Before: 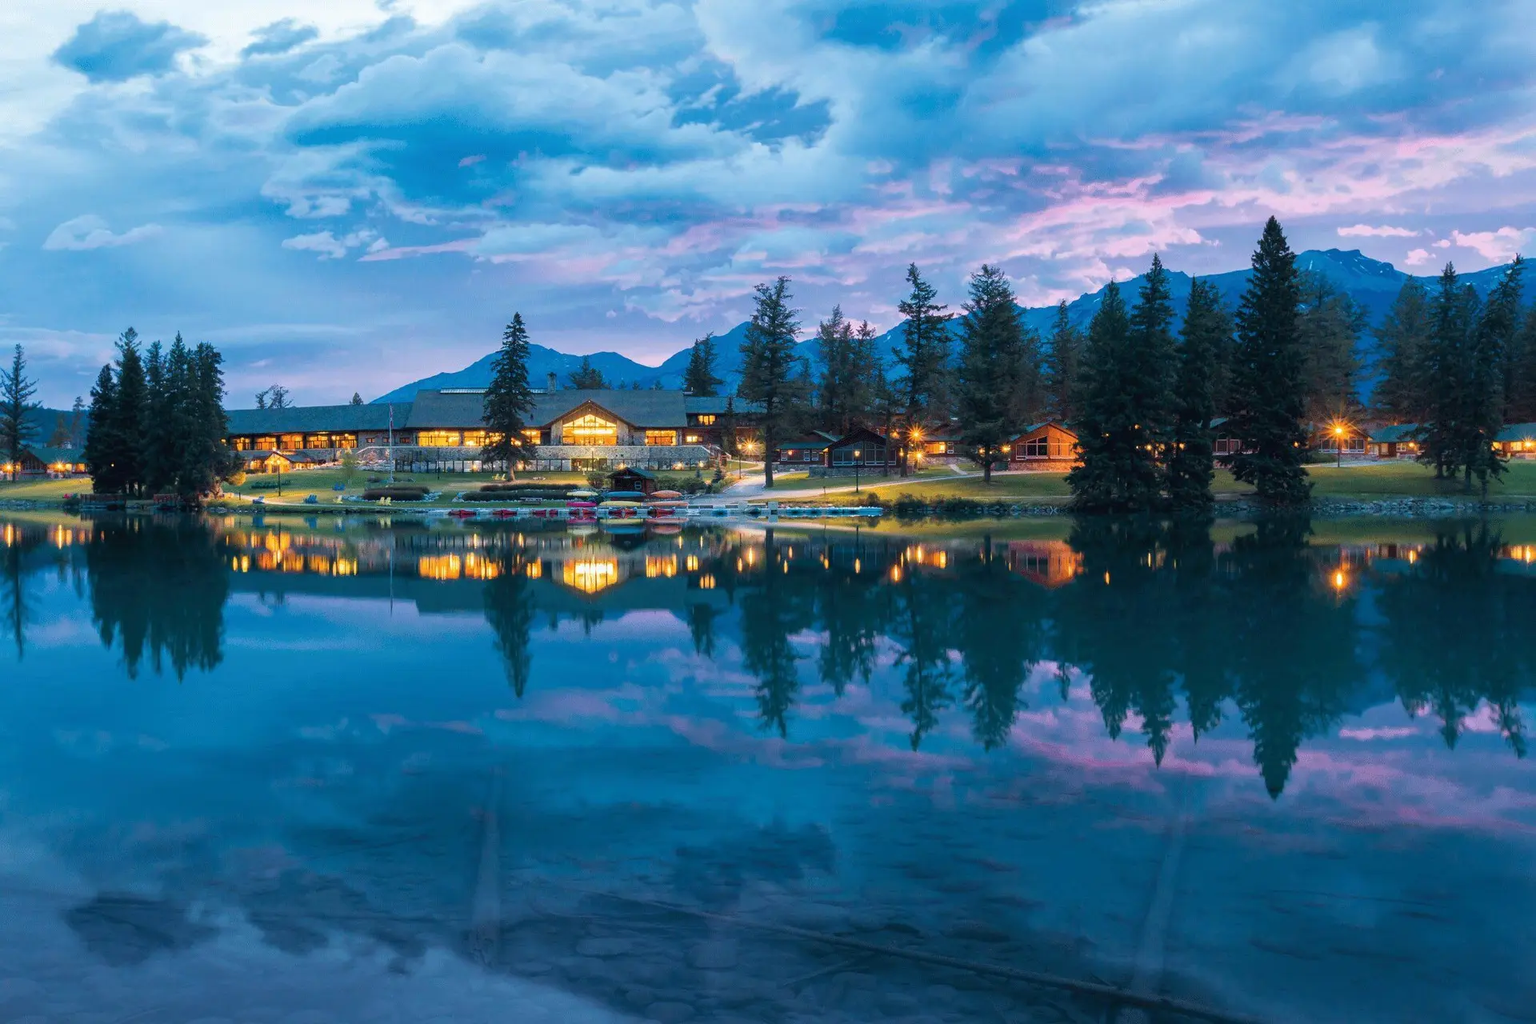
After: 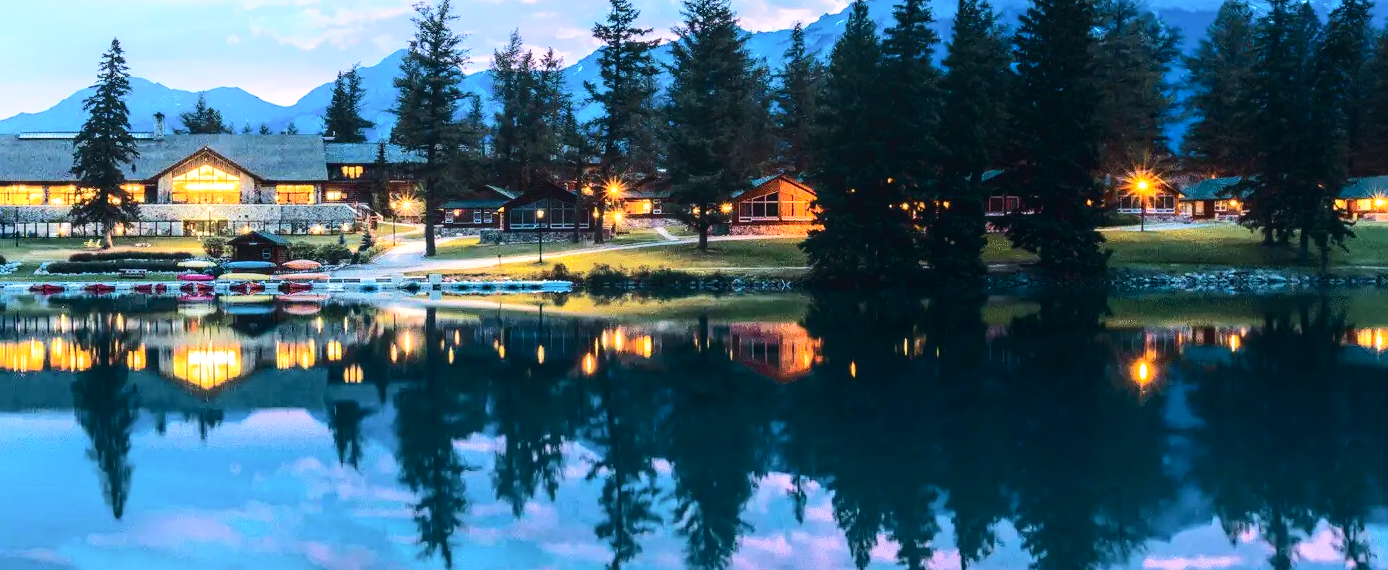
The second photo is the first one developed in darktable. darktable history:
crop and rotate: left 27.704%, top 27.592%, bottom 27.805%
tone curve: curves: ch0 [(0, 0) (0.003, 0.054) (0.011, 0.057) (0.025, 0.056) (0.044, 0.062) (0.069, 0.071) (0.1, 0.088) (0.136, 0.111) (0.177, 0.146) (0.224, 0.19) (0.277, 0.261) (0.335, 0.363) (0.399, 0.458) (0.468, 0.562) (0.543, 0.653) (0.623, 0.725) (0.709, 0.801) (0.801, 0.853) (0.898, 0.915) (1, 1)], color space Lab, independent channels, preserve colors none
base curve: curves: ch0 [(0, 0) (0.688, 0.865) (1, 1)], preserve colors none
shadows and highlights: shadows -52.46, highlights 85.34, soften with gaussian
local contrast: on, module defaults
tone equalizer: -8 EV -0.429 EV, -7 EV -0.427 EV, -6 EV -0.338 EV, -5 EV -0.249 EV, -3 EV 0.253 EV, -2 EV 0.336 EV, -1 EV 0.39 EV, +0 EV 0.422 EV, edges refinement/feathering 500, mask exposure compensation -1.57 EV, preserve details no
